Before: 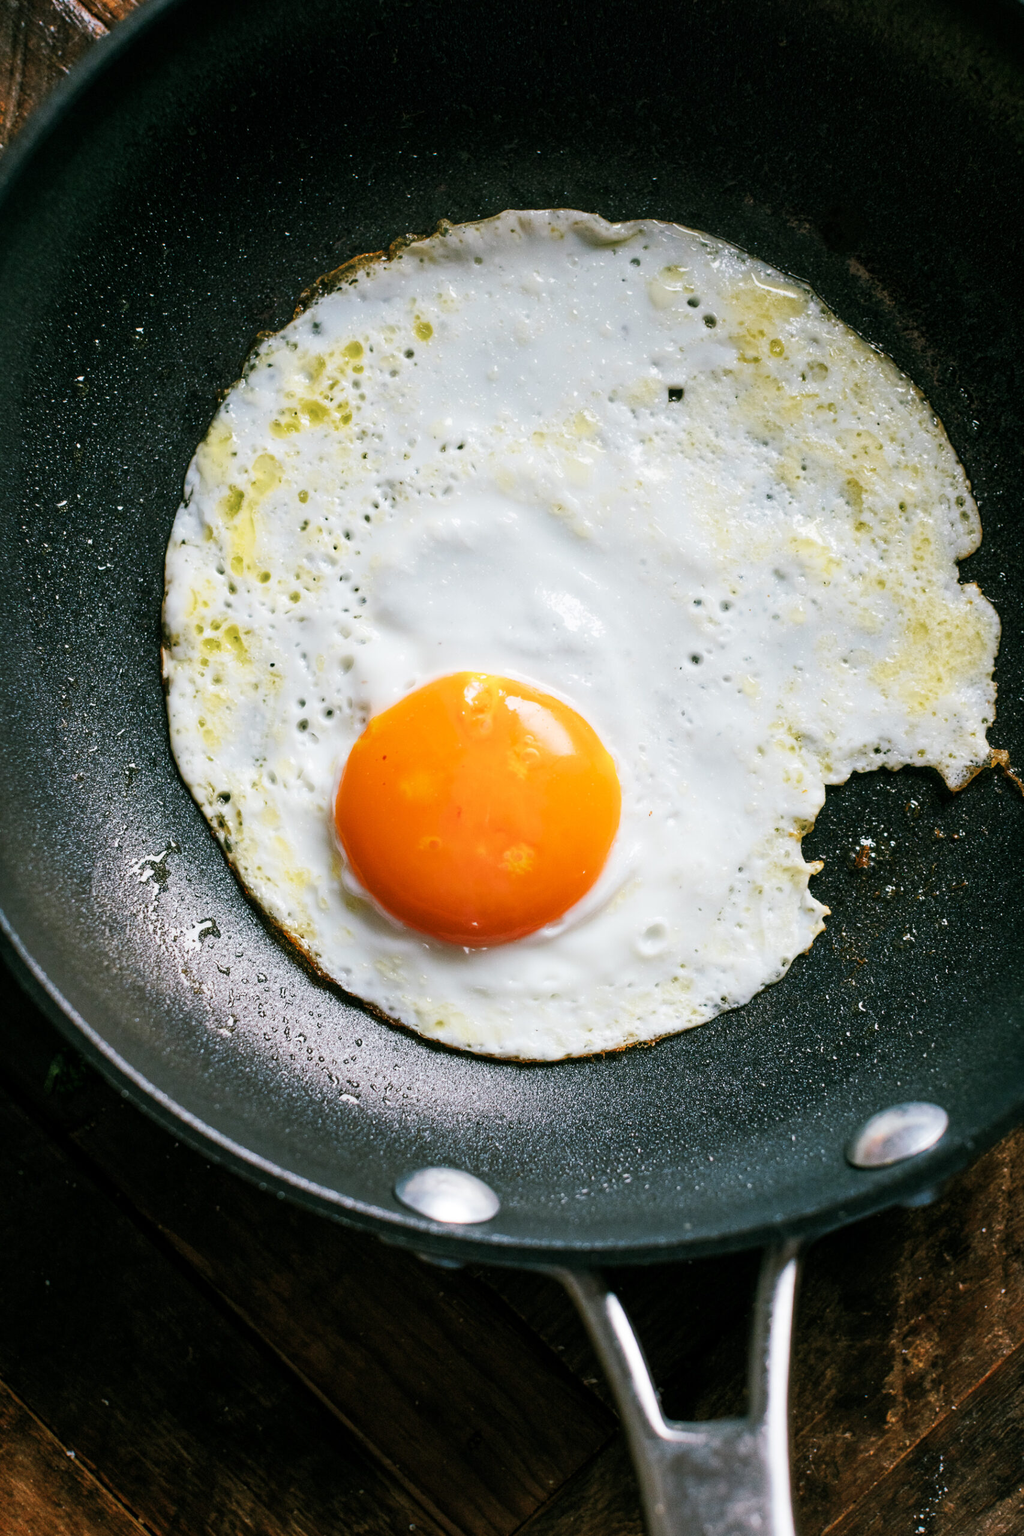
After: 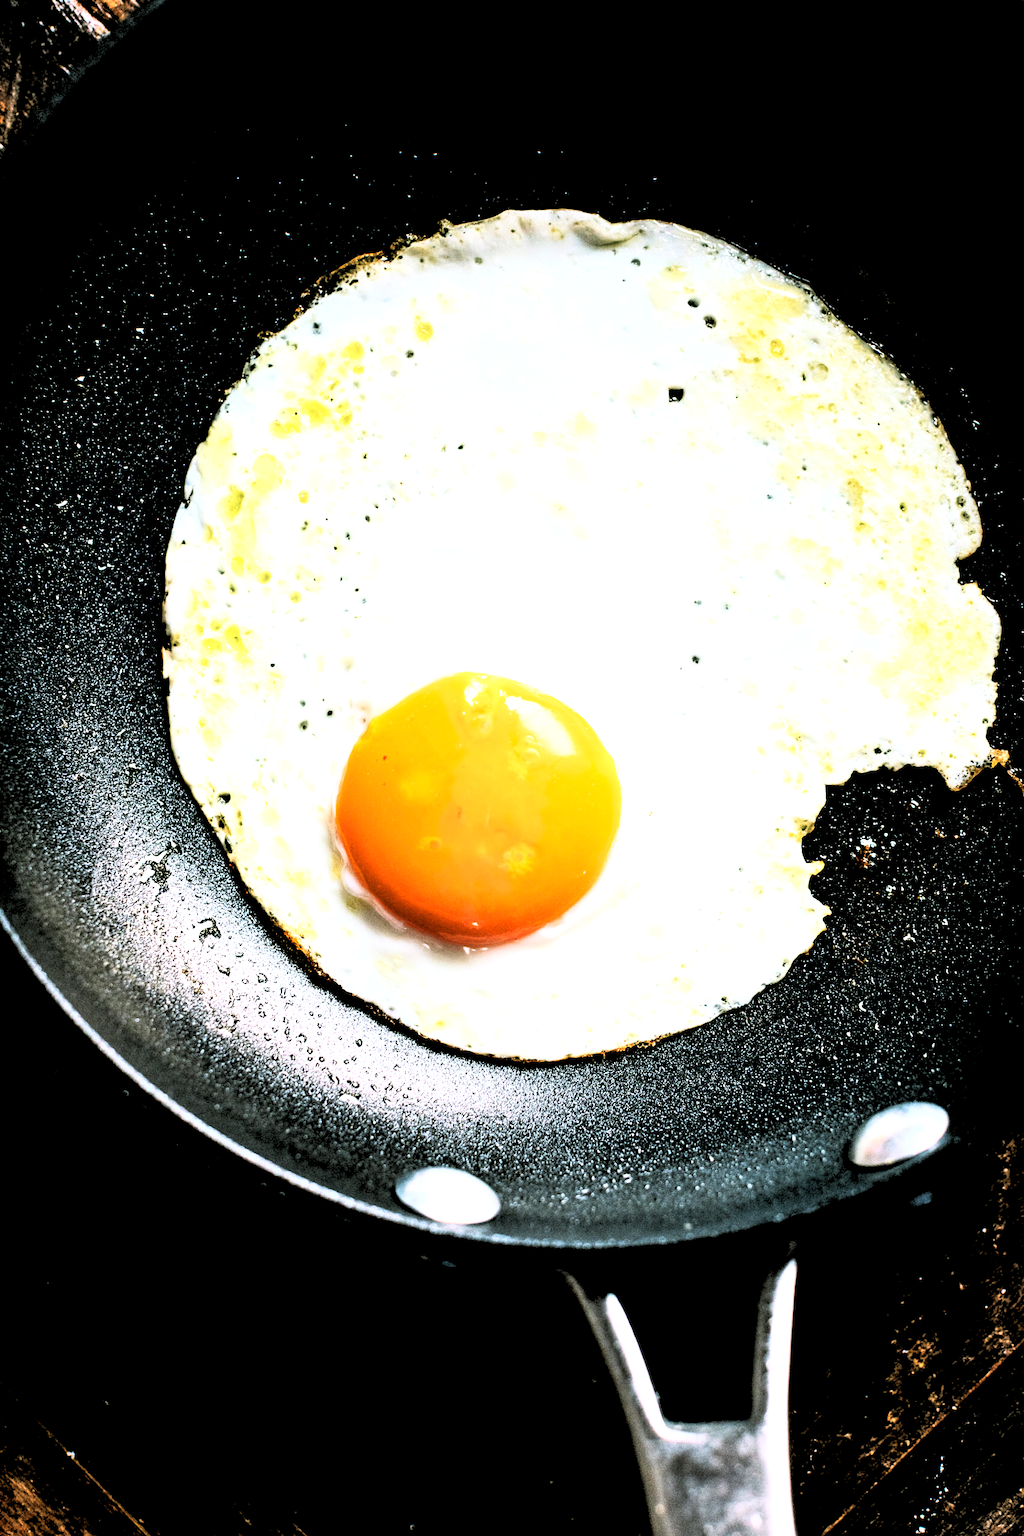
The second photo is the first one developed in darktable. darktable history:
rgb curve: curves: ch0 [(0, 0) (0.21, 0.15) (0.24, 0.21) (0.5, 0.75) (0.75, 0.96) (0.89, 0.99) (1, 1)]; ch1 [(0, 0.02) (0.21, 0.13) (0.25, 0.2) (0.5, 0.67) (0.75, 0.9) (0.89, 0.97) (1, 1)]; ch2 [(0, 0.02) (0.21, 0.13) (0.25, 0.2) (0.5, 0.67) (0.75, 0.9) (0.89, 0.97) (1, 1)], compensate middle gray true
rgb levels: levels [[0.034, 0.472, 0.904], [0, 0.5, 1], [0, 0.5, 1]]
